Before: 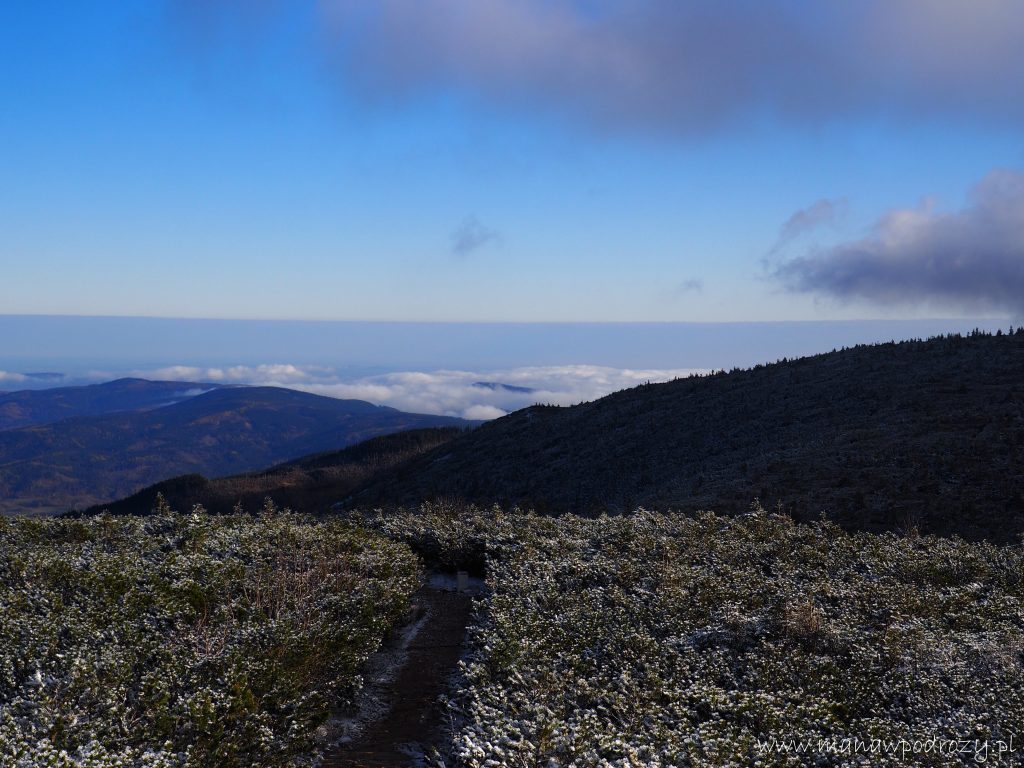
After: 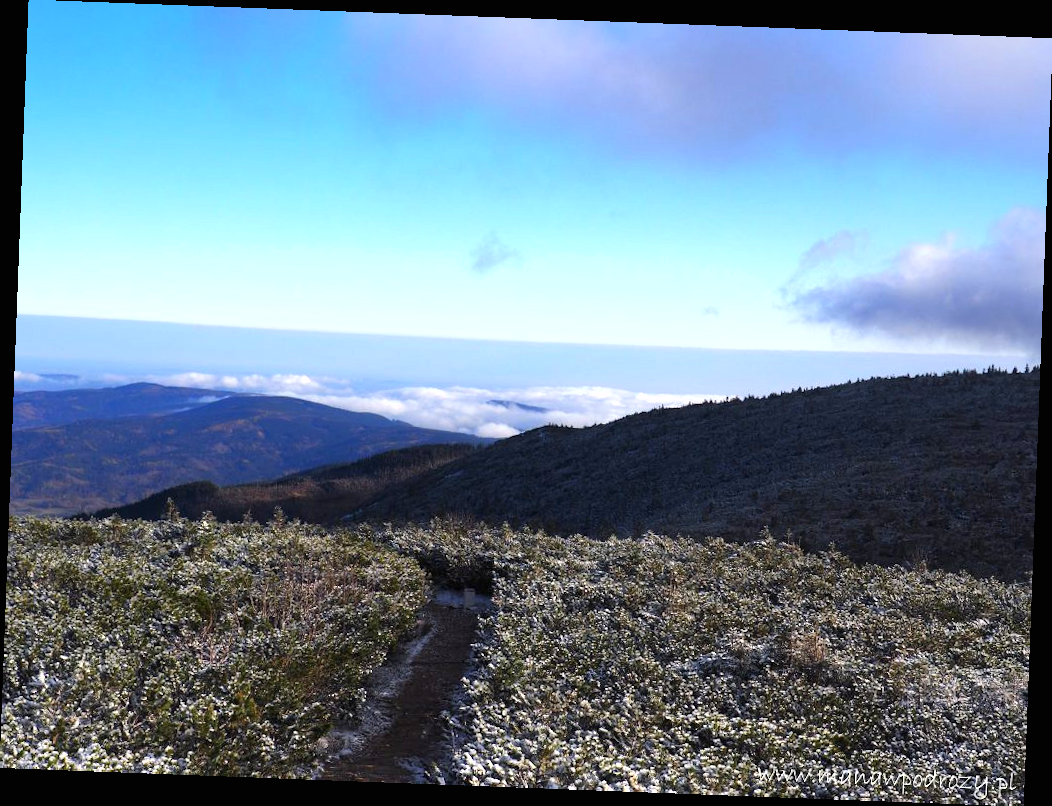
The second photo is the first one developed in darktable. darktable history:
exposure: black level correction 0, exposure 1.1 EV, compensate exposure bias true, compensate highlight preservation false
rotate and perspective: rotation 2.17°, automatic cropping off
shadows and highlights: radius 125.46, shadows 30.51, highlights -30.51, low approximation 0.01, soften with gaussian
